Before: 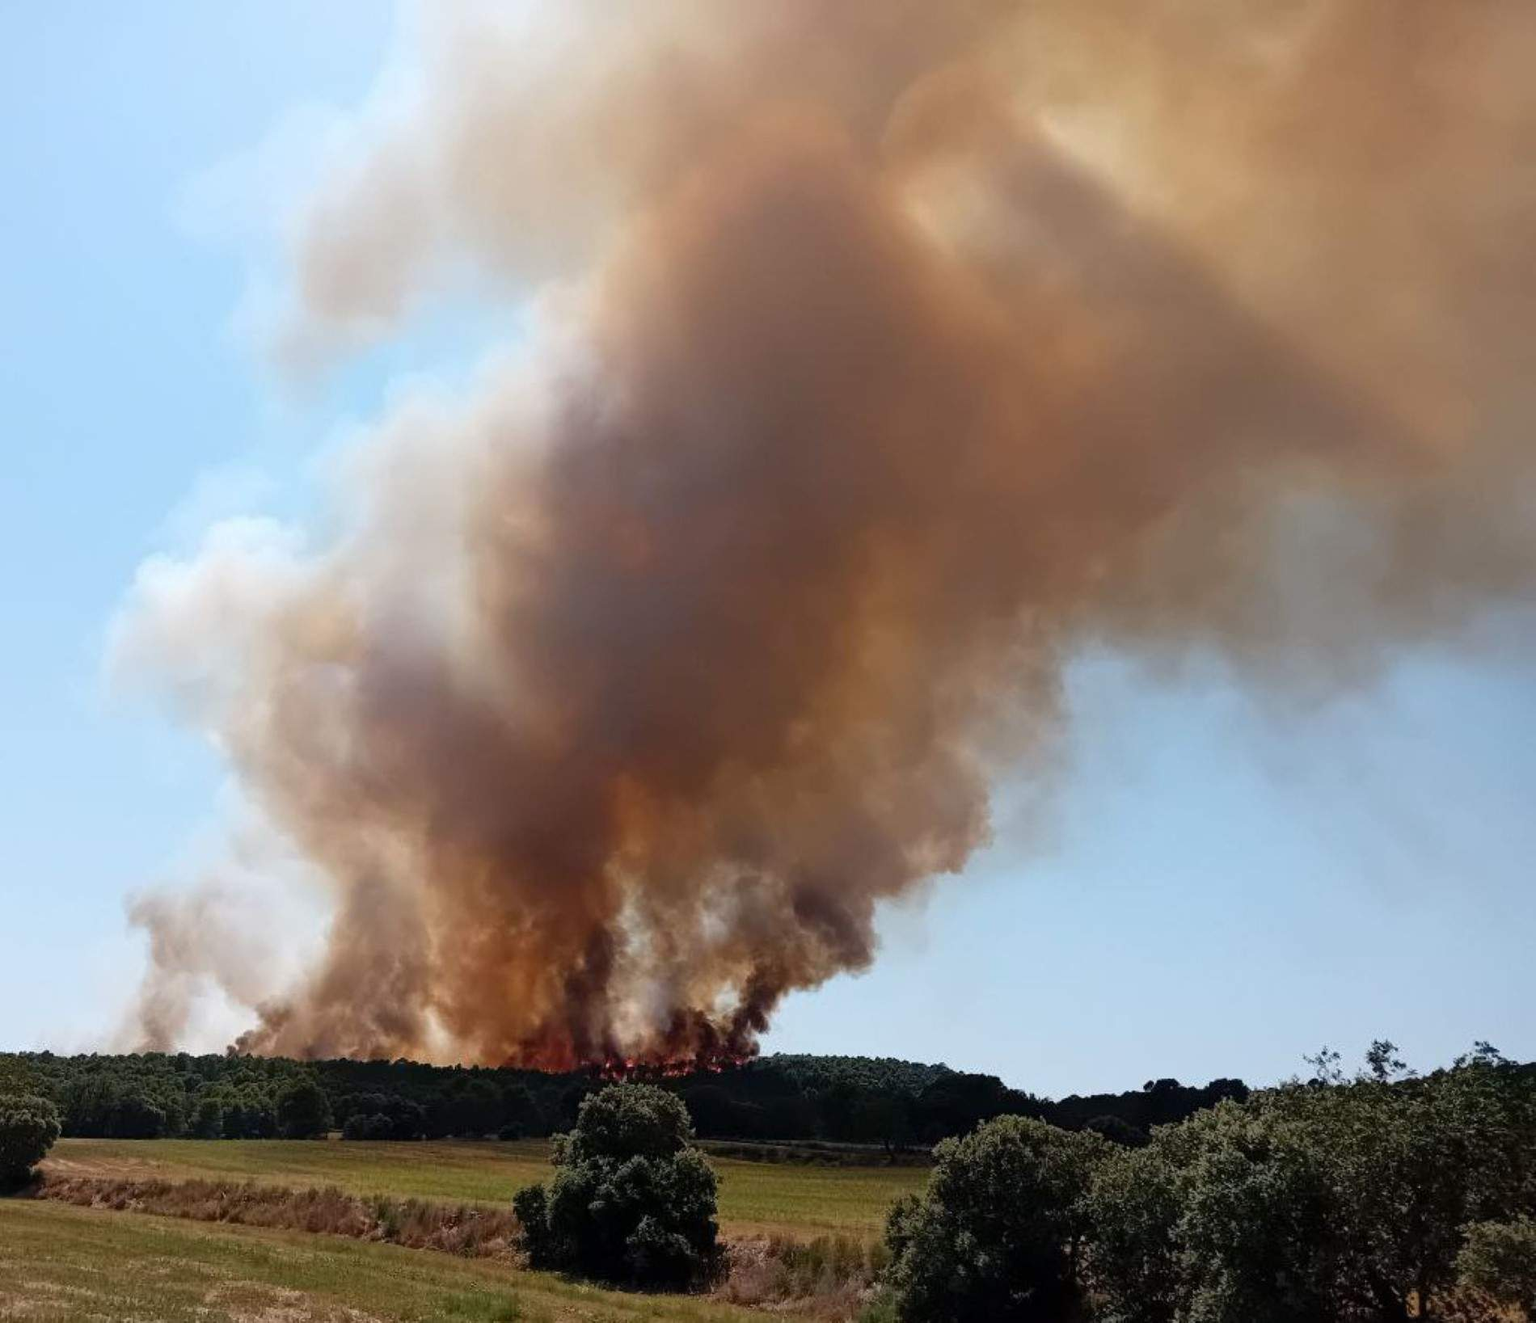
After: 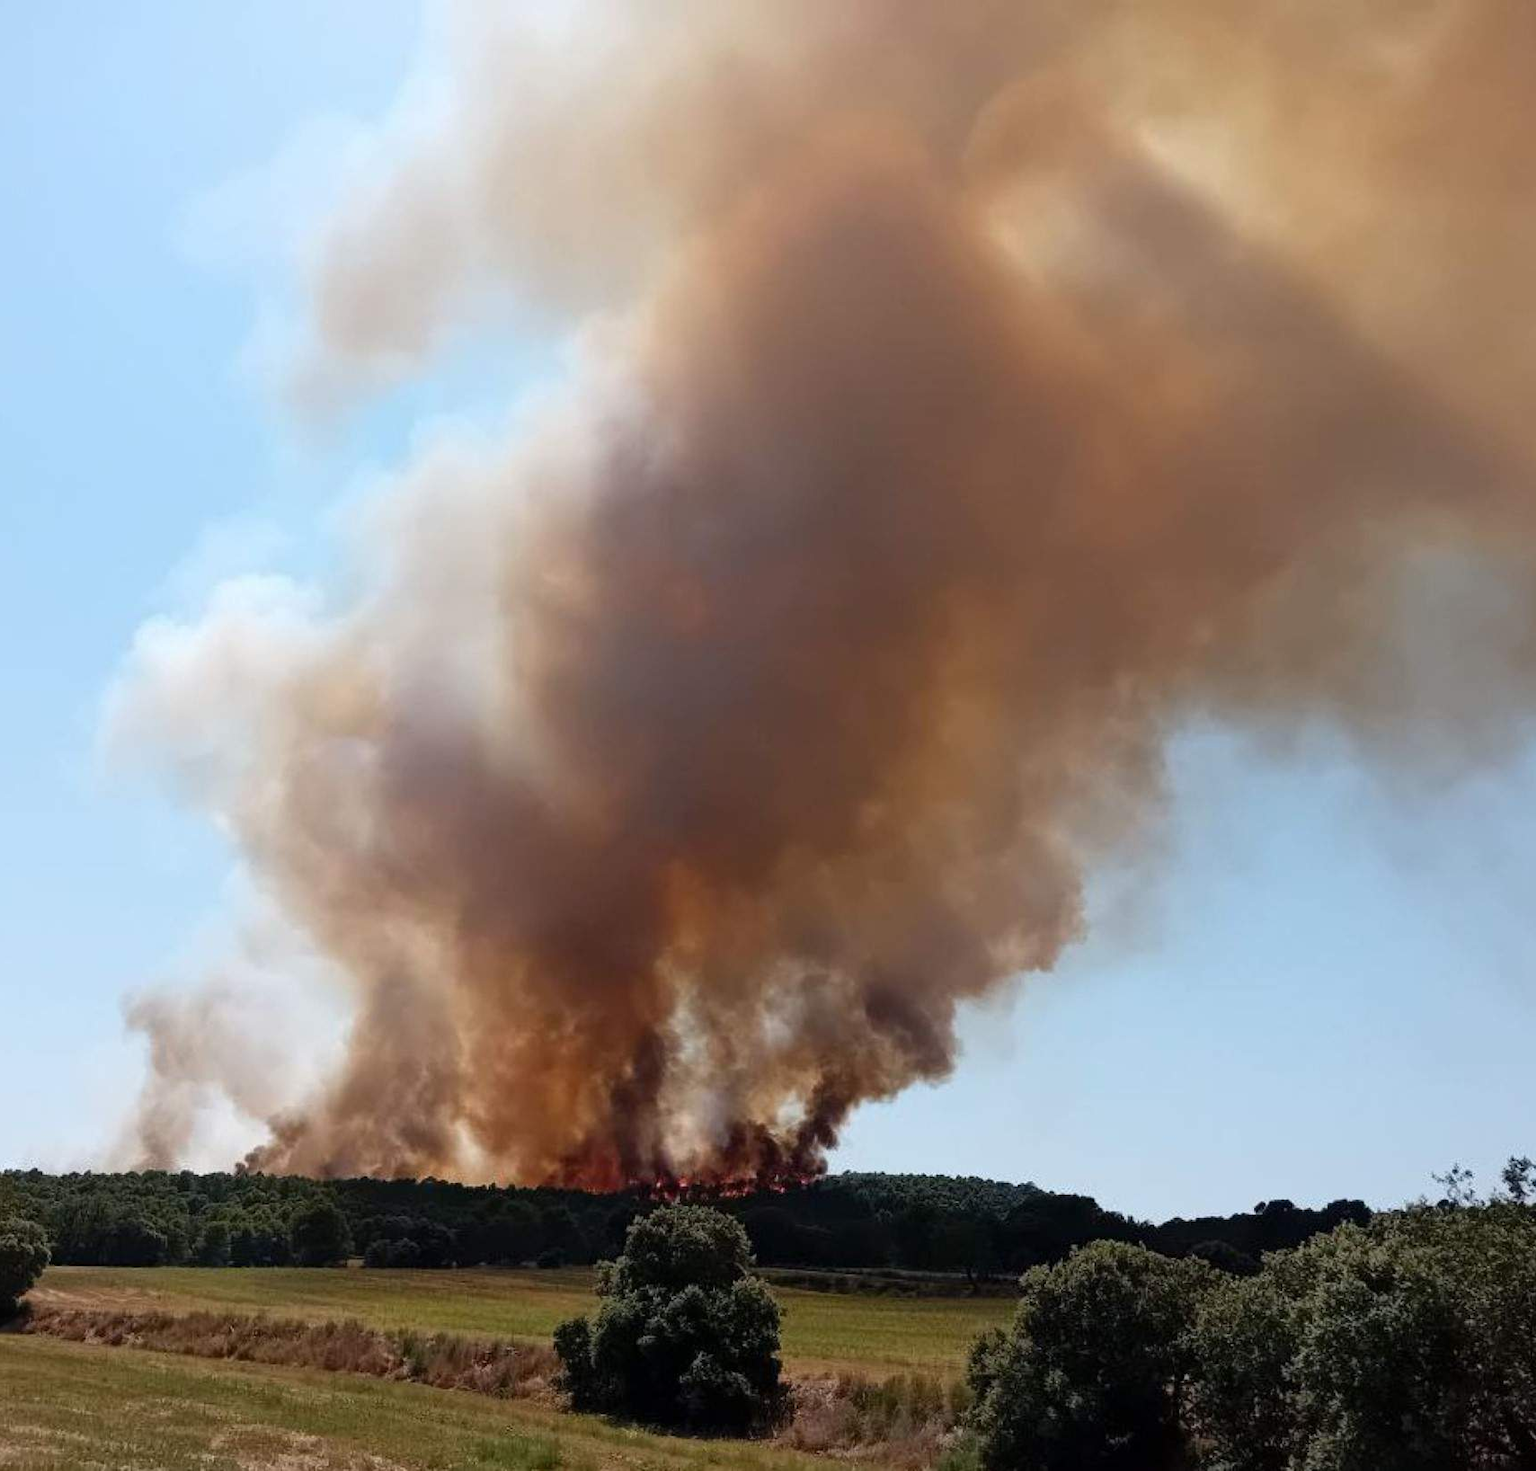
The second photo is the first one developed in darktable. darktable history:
crop and rotate: left 1.052%, right 8.995%
